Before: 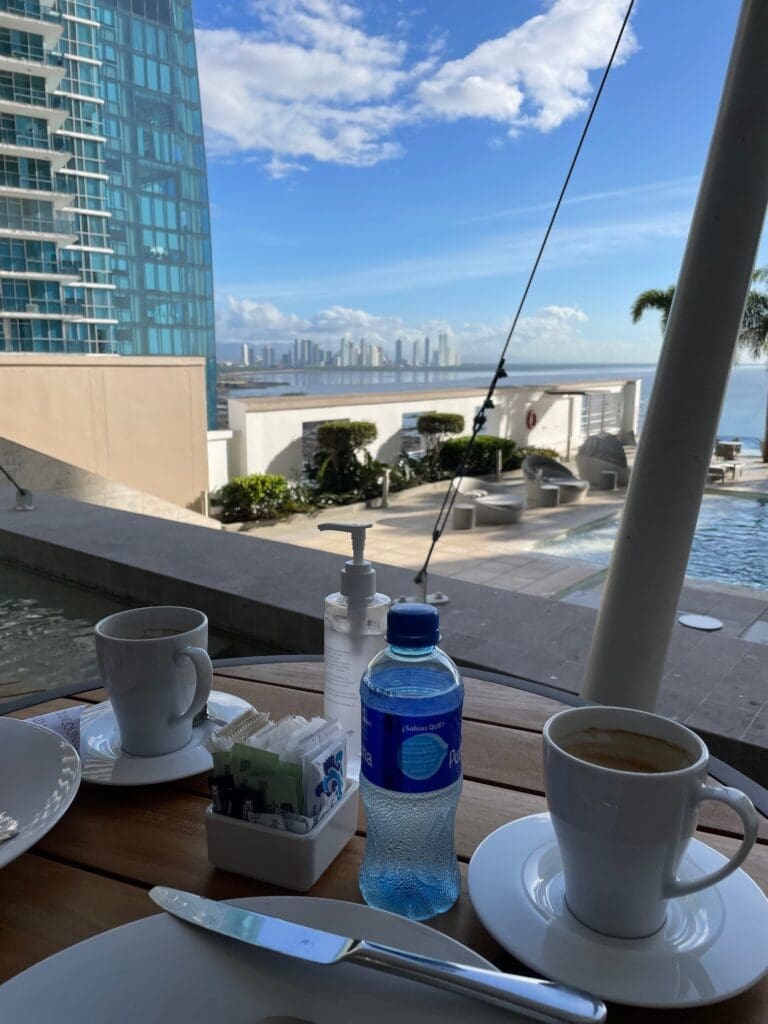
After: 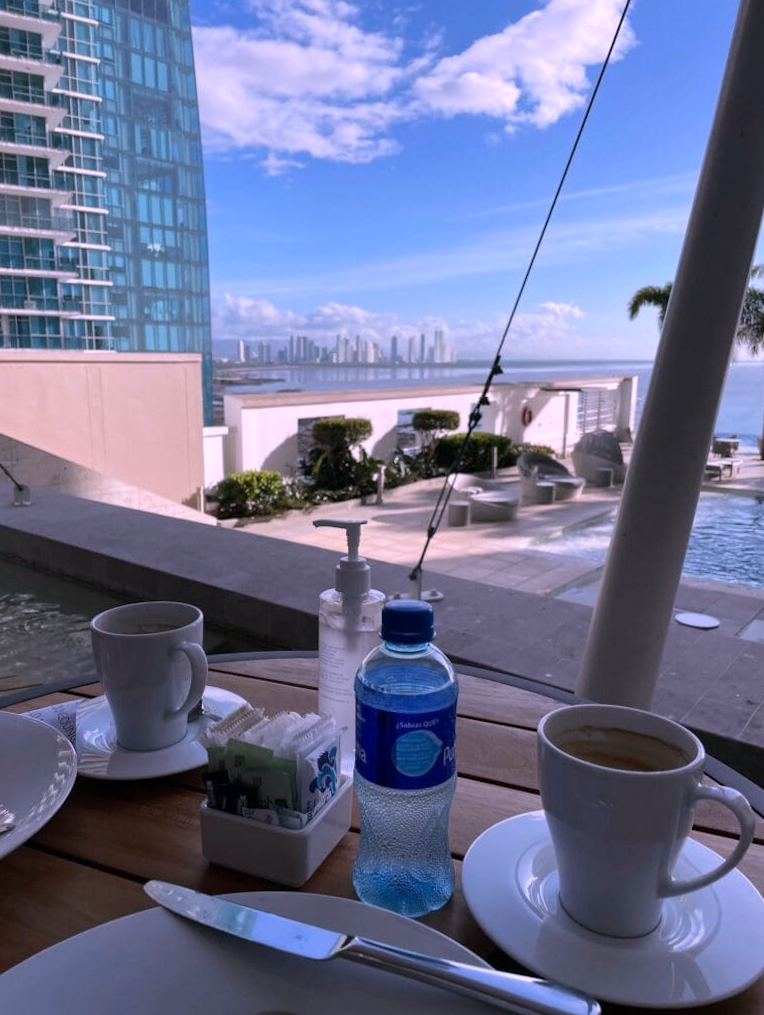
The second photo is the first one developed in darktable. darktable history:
color correction: highlights a* 15.46, highlights b* -20.56
rotate and perspective: rotation 0.192°, lens shift (horizontal) -0.015, crop left 0.005, crop right 0.996, crop top 0.006, crop bottom 0.99
